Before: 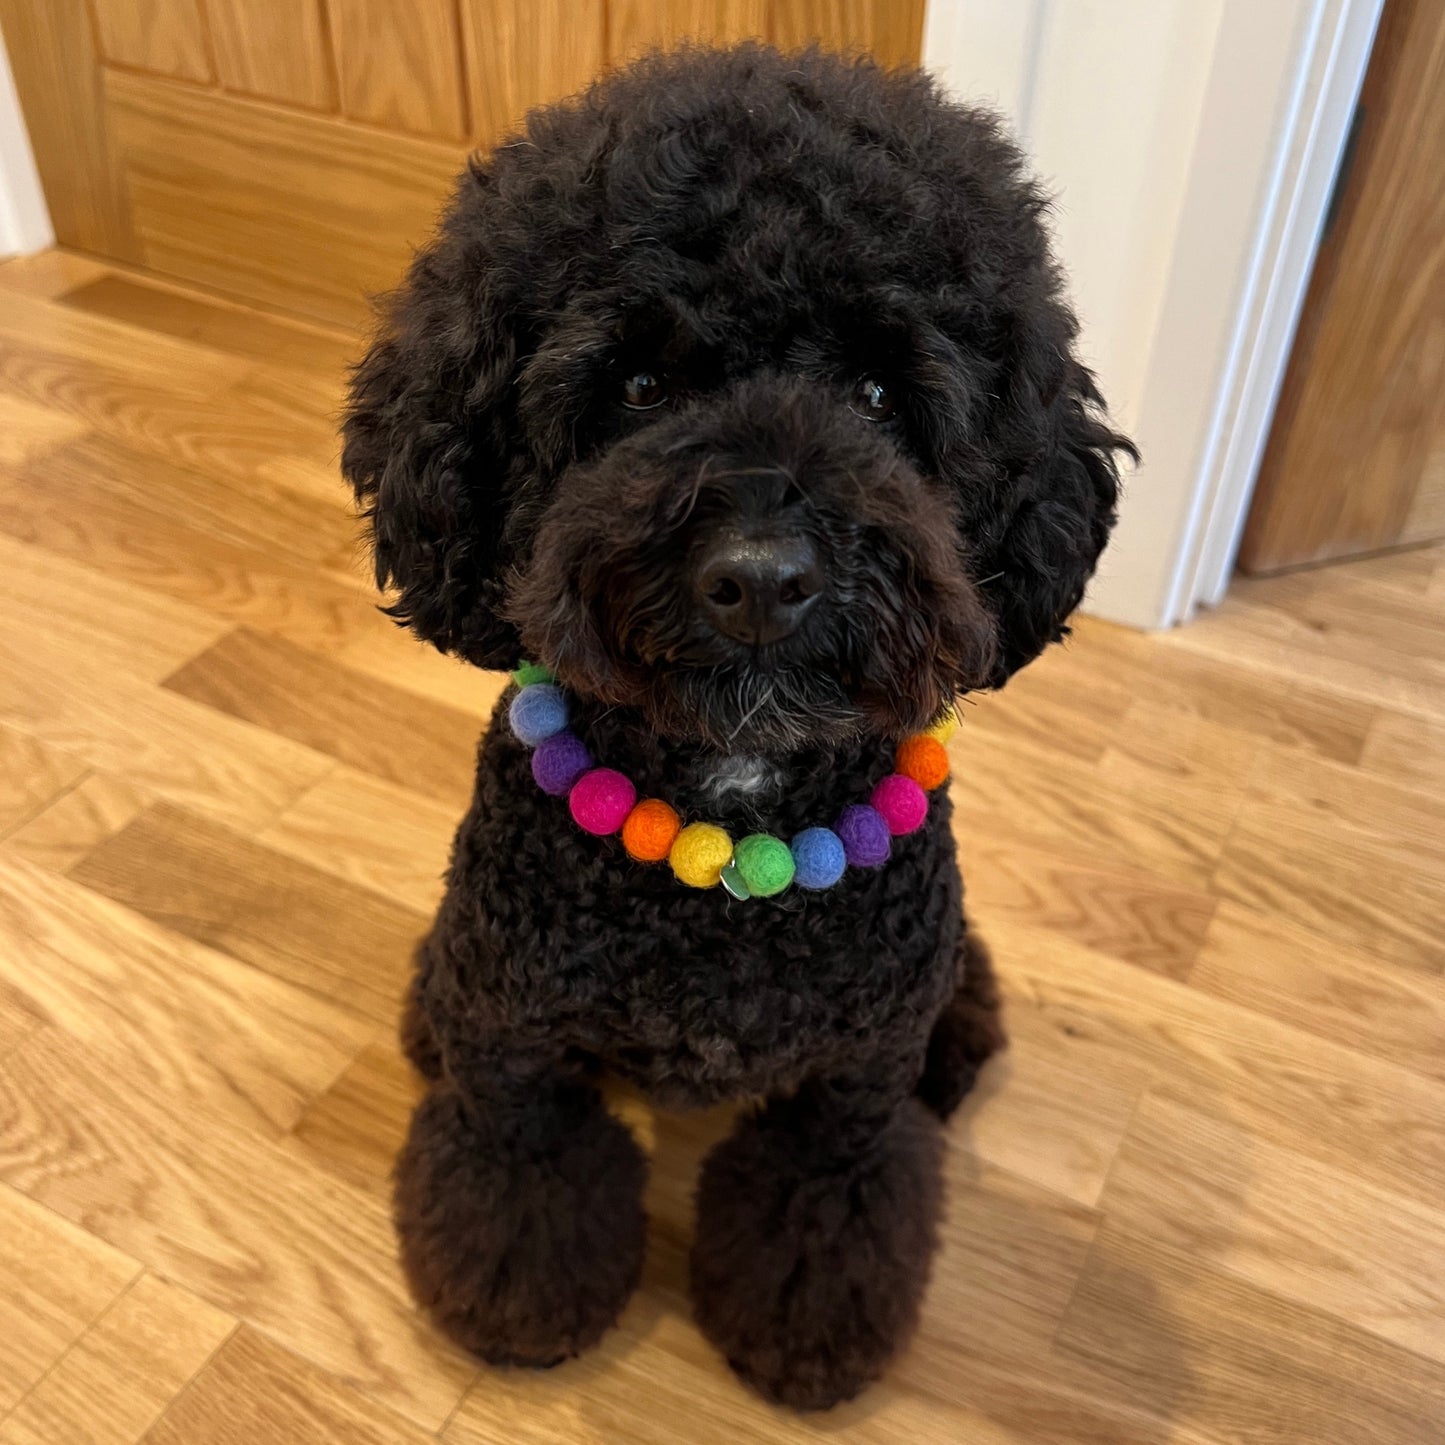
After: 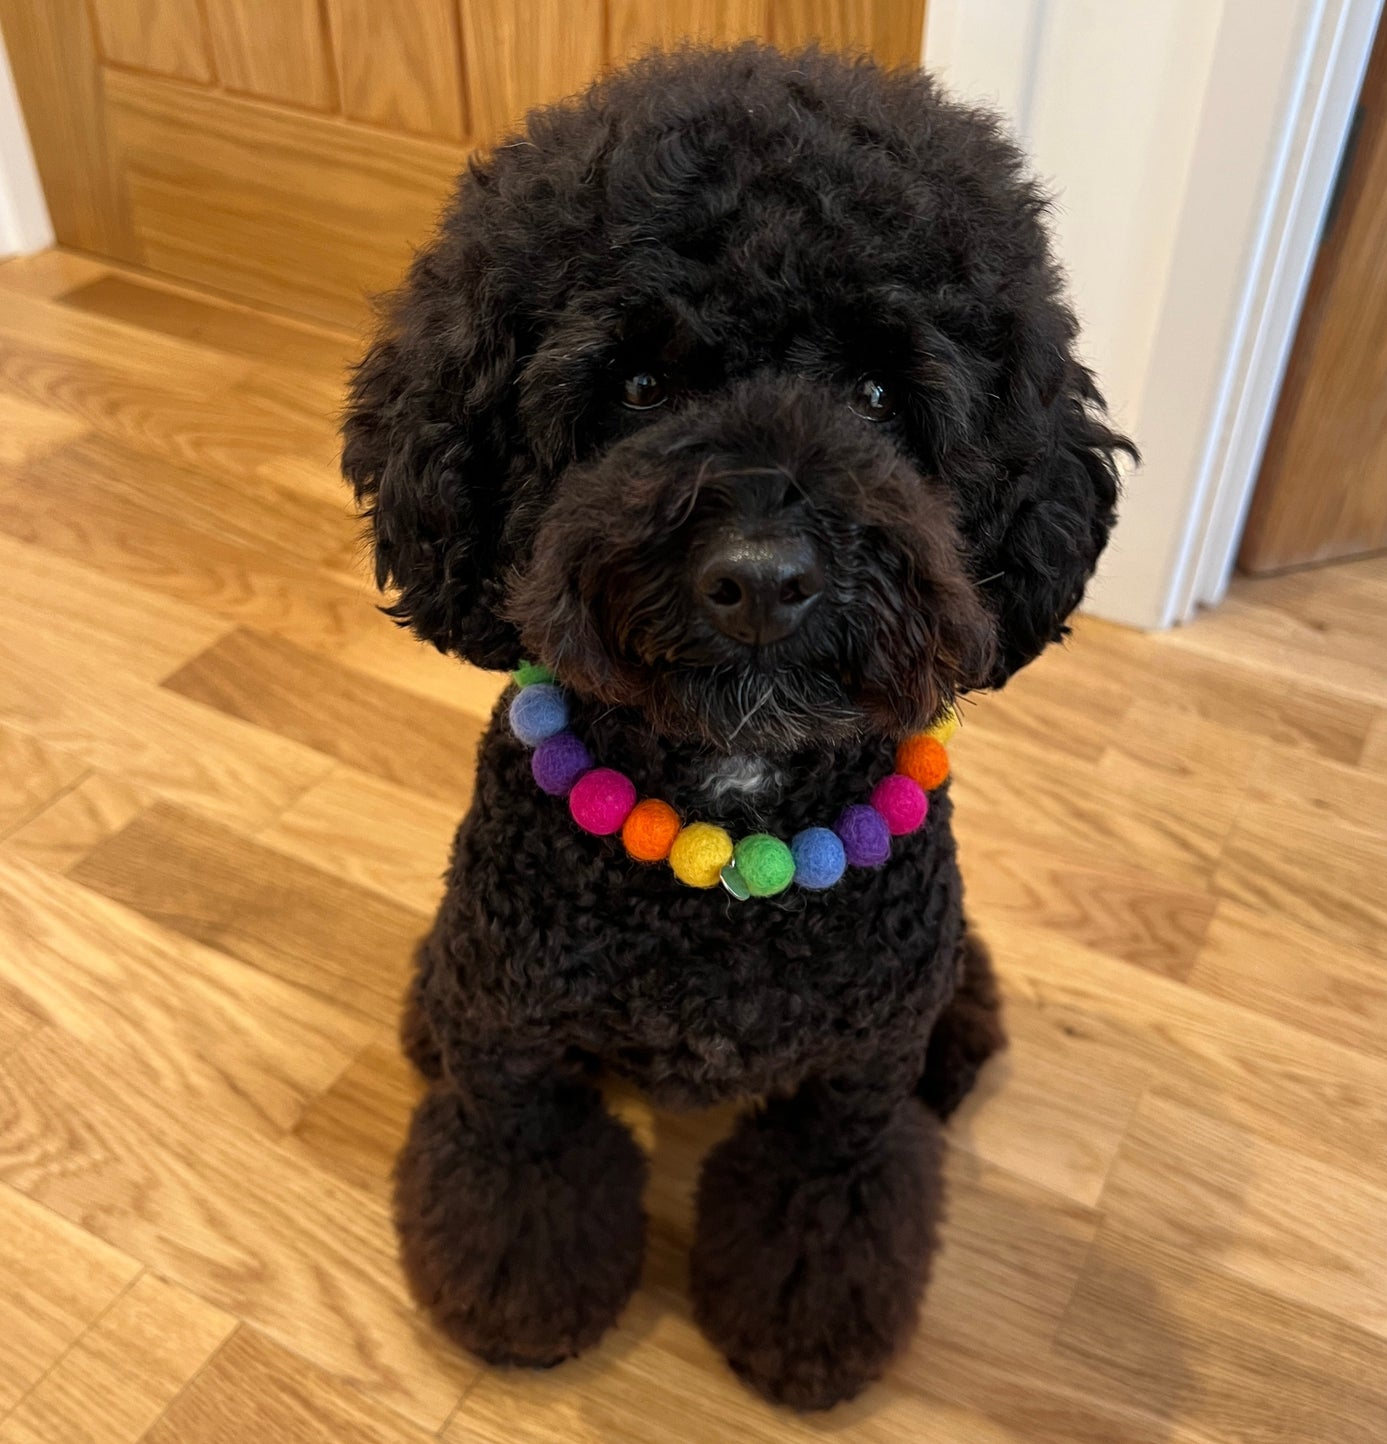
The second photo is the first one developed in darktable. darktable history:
crop: right 3.957%, bottom 0.035%
